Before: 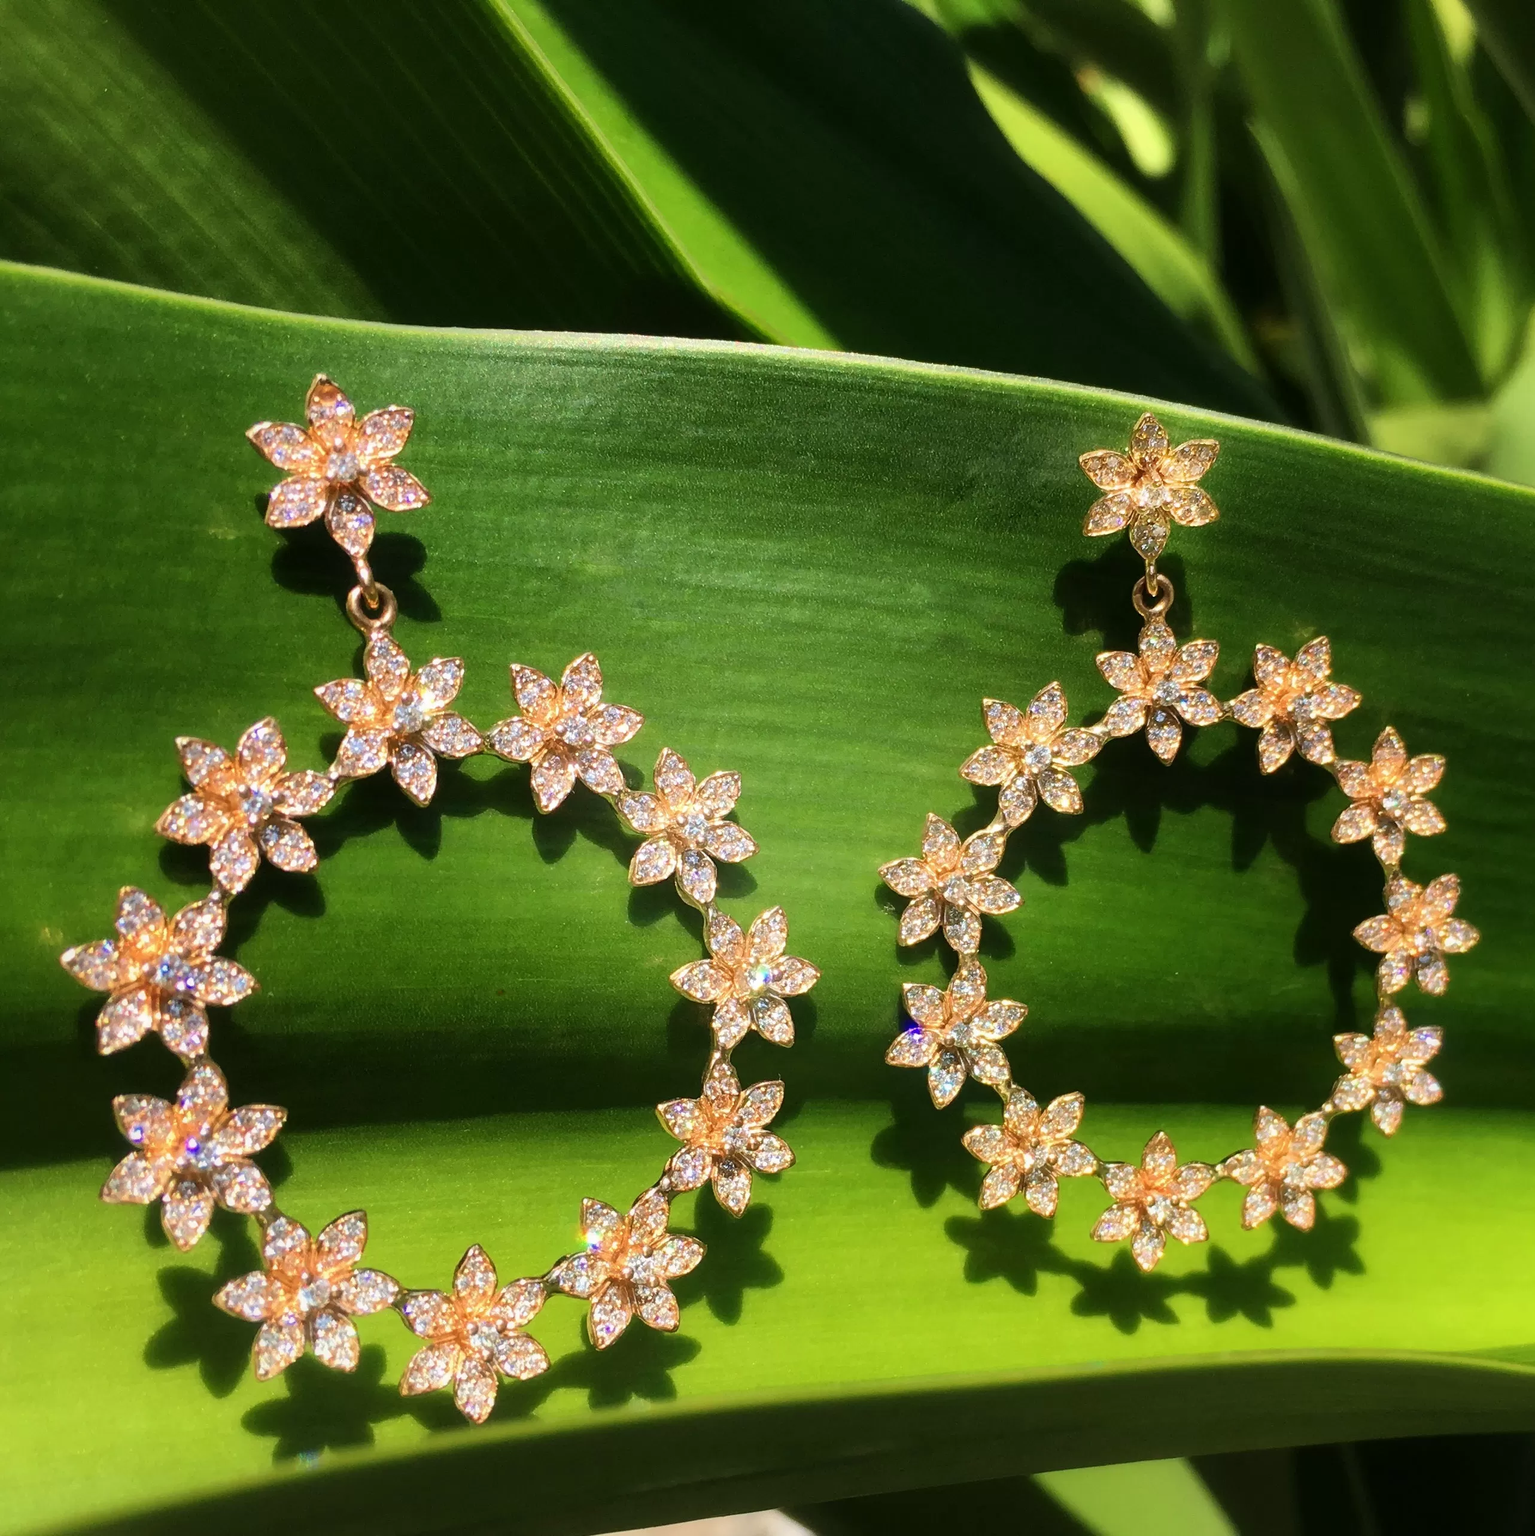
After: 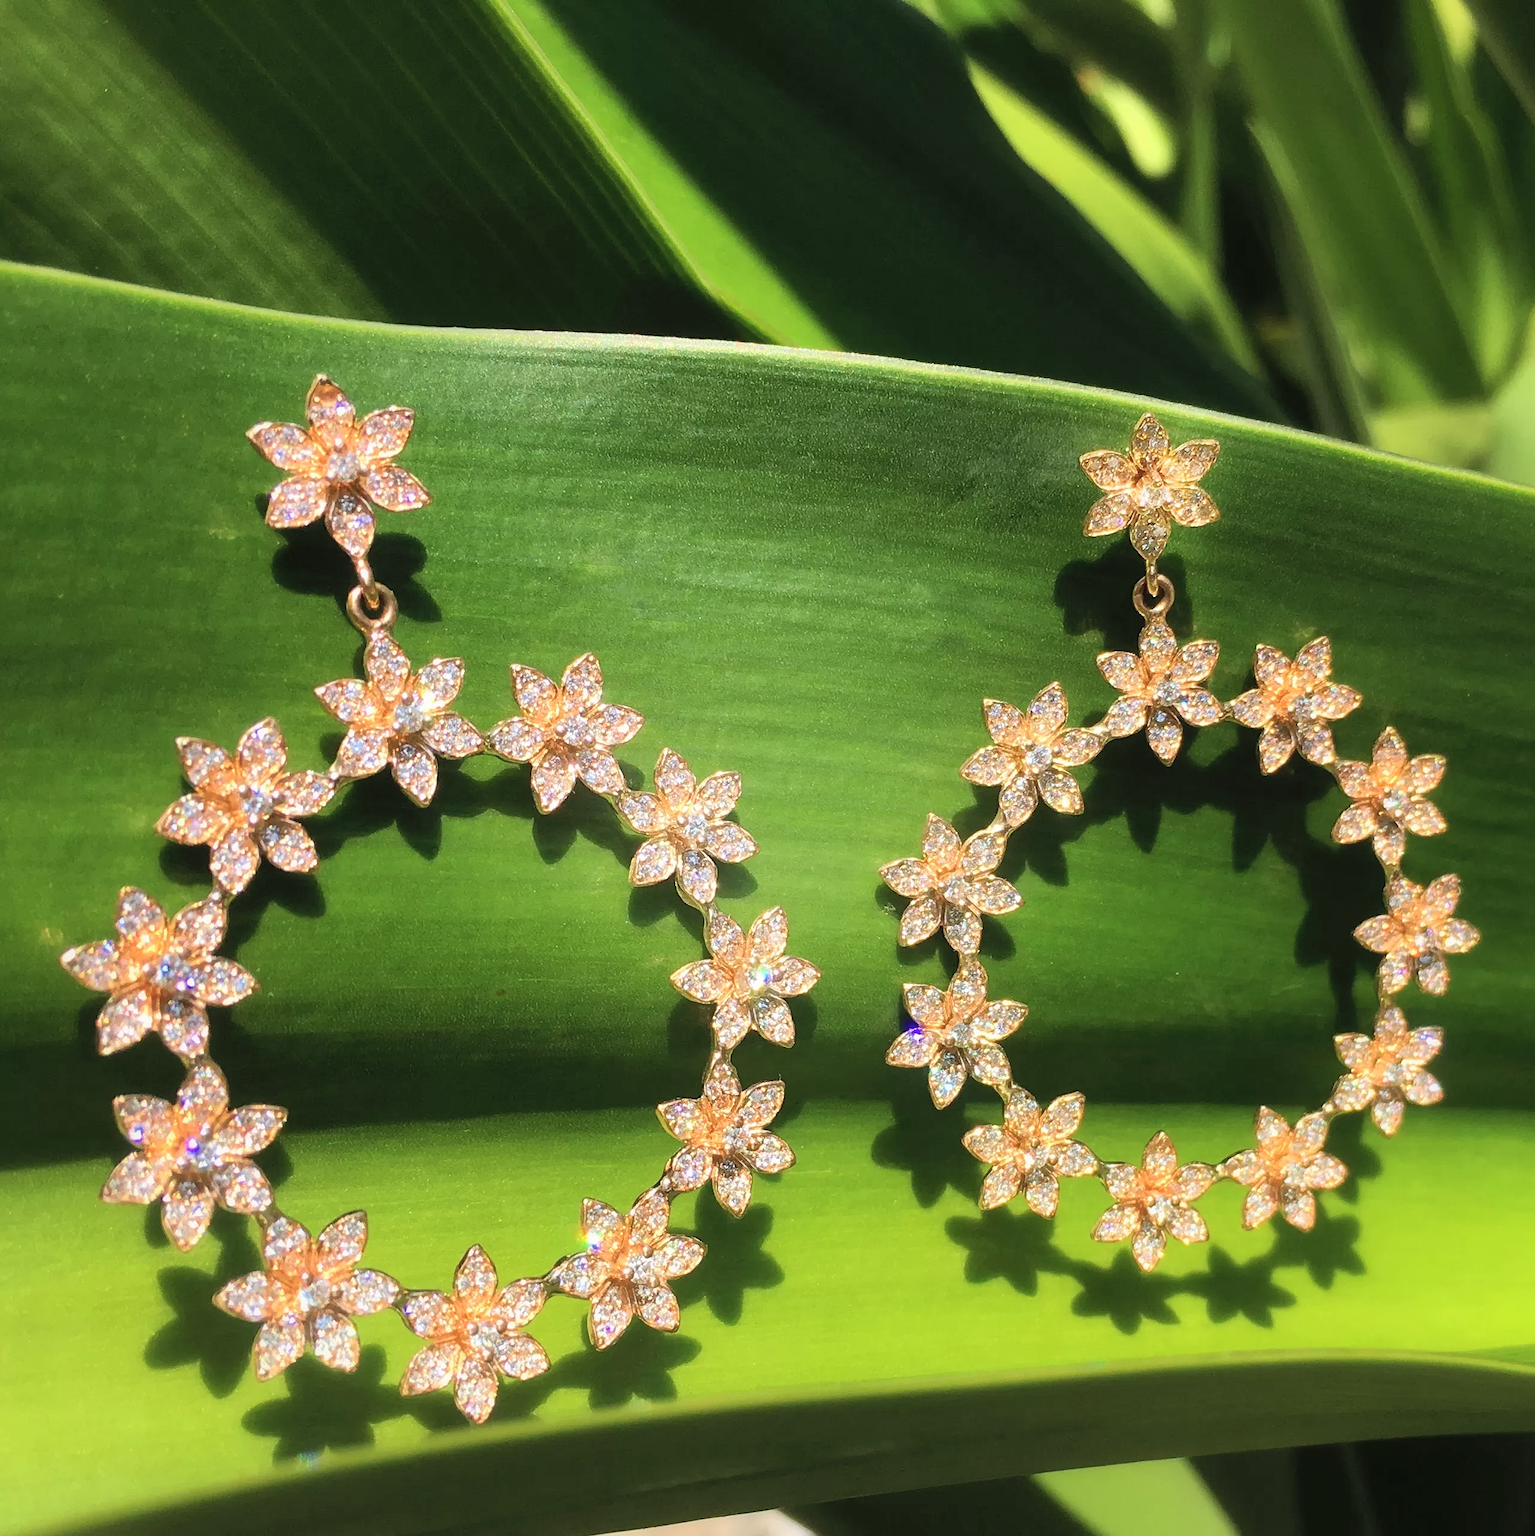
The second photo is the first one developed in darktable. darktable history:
sharpen: radius 1.272, amount 0.305, threshold 0
contrast brightness saturation: brightness 0.13
